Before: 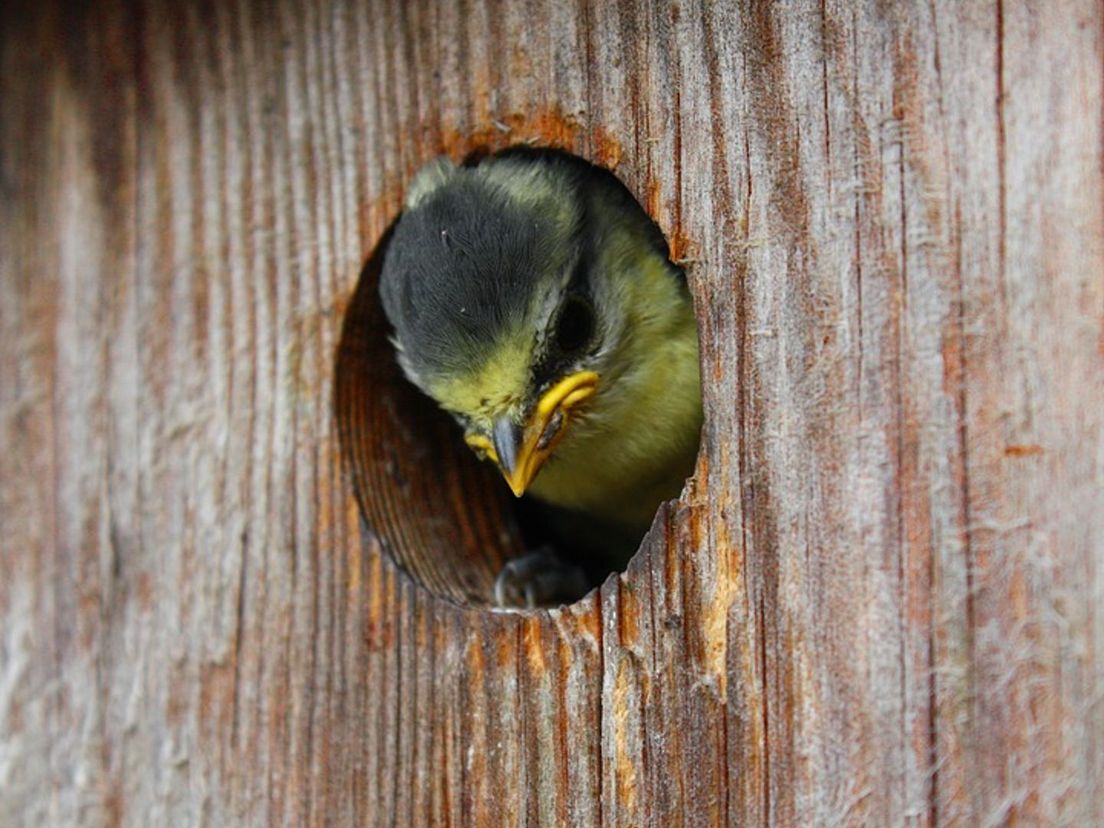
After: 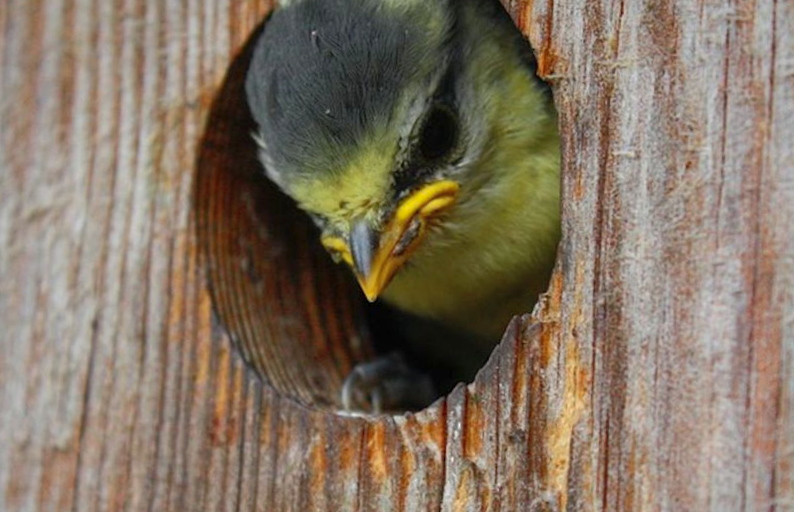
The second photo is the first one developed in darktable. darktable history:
shadows and highlights: on, module defaults
crop and rotate: angle -3.71°, left 9.772%, top 21.153%, right 12.241%, bottom 11.777%
